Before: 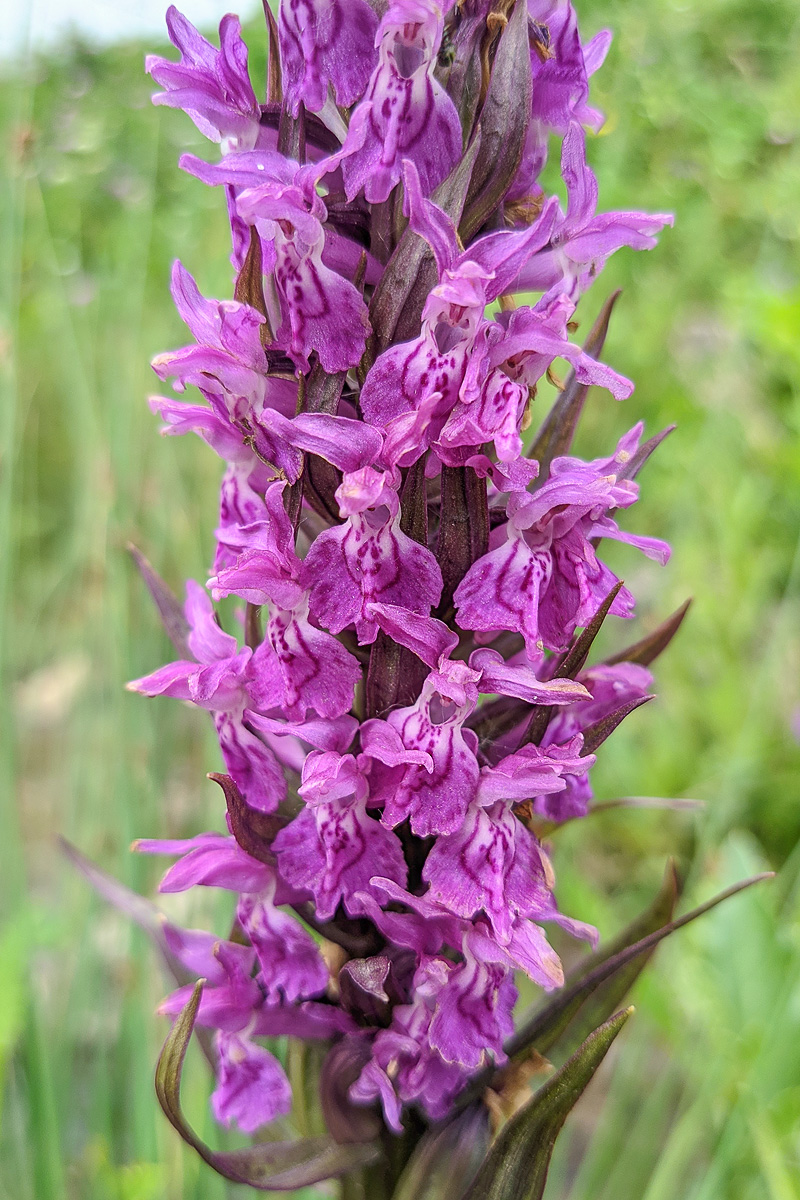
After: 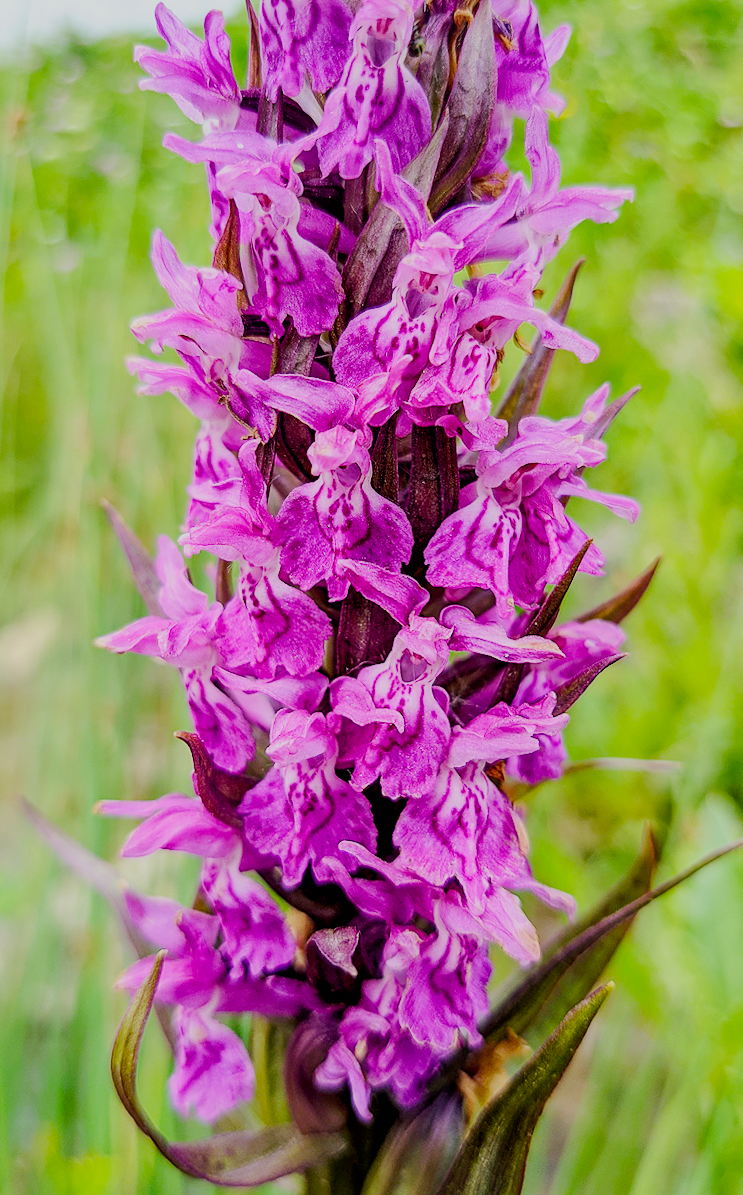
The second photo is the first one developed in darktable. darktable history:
contrast equalizer: octaves 7, y [[0.6 ×6], [0.55 ×6], [0 ×6], [0 ×6], [0 ×6]], mix -0.2
rotate and perspective: rotation 0.215°, lens shift (vertical) -0.139, crop left 0.069, crop right 0.939, crop top 0.002, crop bottom 0.996
color balance rgb: perceptual saturation grading › global saturation 25%, perceptual brilliance grading › mid-tones 10%, perceptual brilliance grading › shadows 15%, global vibrance 20%
sigmoid: skew -0.2, preserve hue 0%, red attenuation 0.1, red rotation 0.035, green attenuation 0.1, green rotation -0.017, blue attenuation 0.15, blue rotation -0.052, base primaries Rec2020
exposure: black level correction 0.01, exposure 0.014 EV, compensate highlight preservation false
